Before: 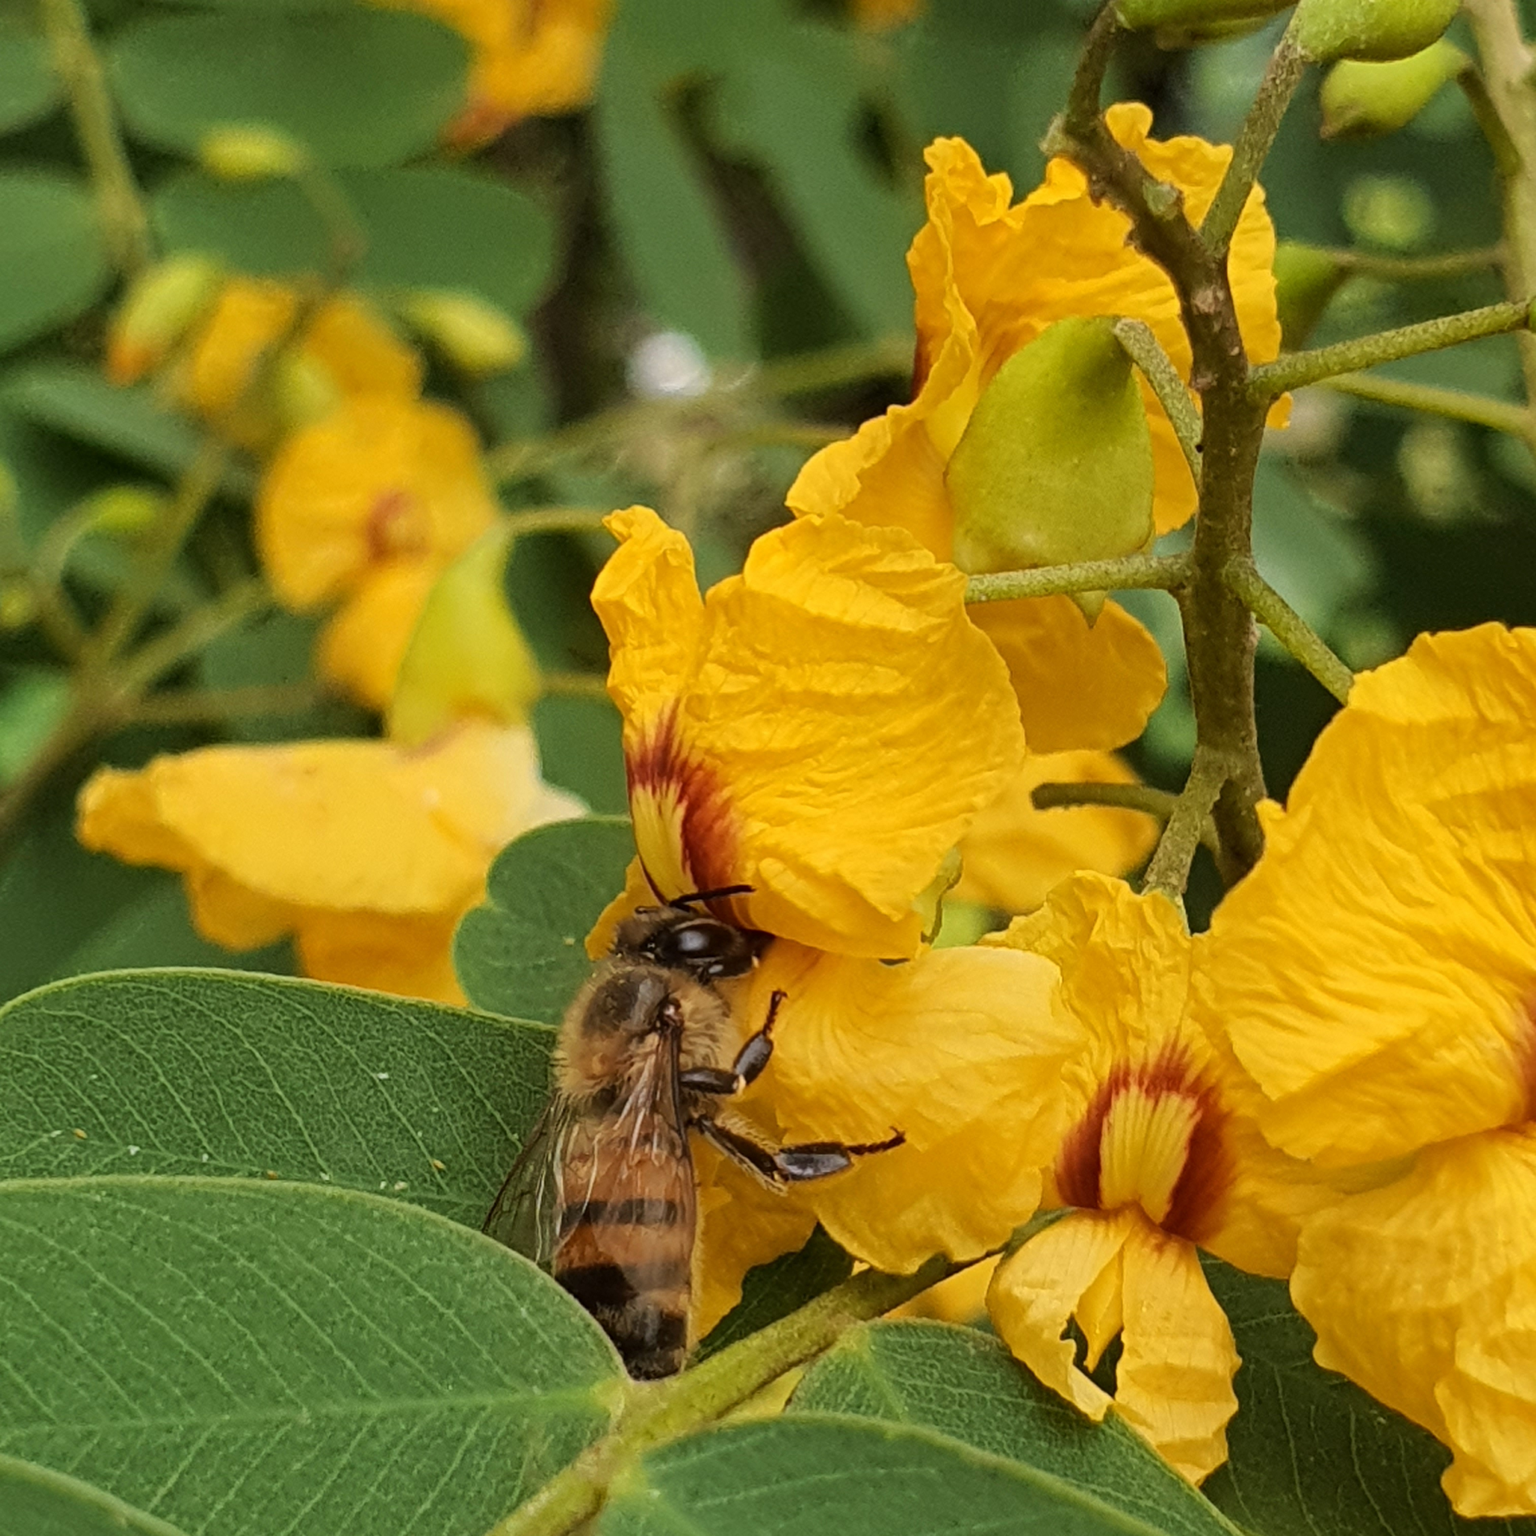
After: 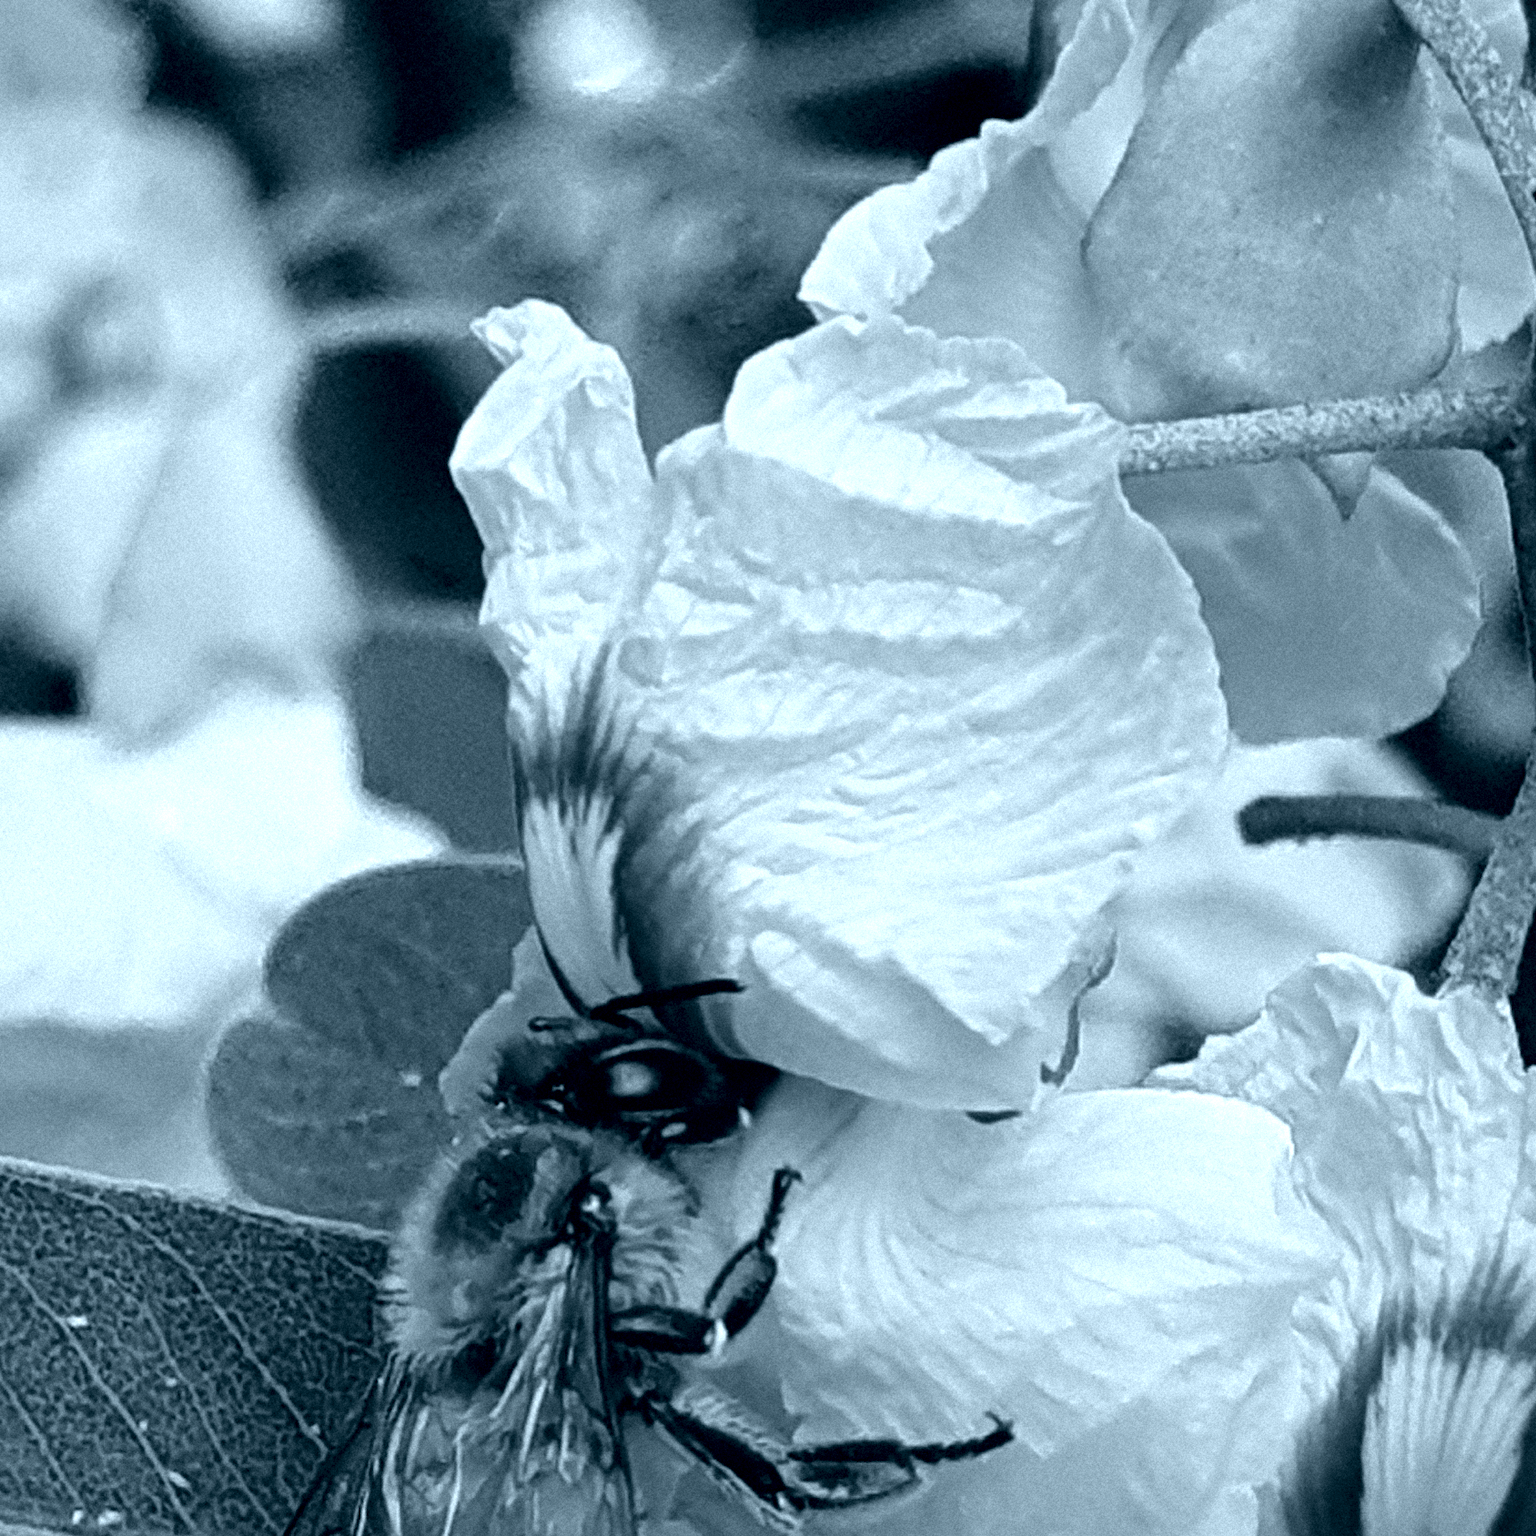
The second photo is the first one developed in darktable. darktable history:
white balance: red 1.045, blue 0.932
tone equalizer: -8 EV -0.75 EV, -7 EV -0.7 EV, -6 EV -0.6 EV, -5 EV -0.4 EV, -3 EV 0.4 EV, -2 EV 0.6 EV, -1 EV 0.7 EV, +0 EV 0.75 EV, edges refinement/feathering 500, mask exposure compensation -1.57 EV, preserve details no
crop and rotate: left 22.13%, top 22.054%, right 22.026%, bottom 22.102%
grain: mid-tones bias 0%
levels: levels [0, 0.476, 0.951]
exposure: black level correction 0, exposure 1.1 EV, compensate highlight preservation false
colorize: hue 194.4°, saturation 29%, source mix 61.75%, lightness 3.98%, version 1
color balance rgb: shadows lift › luminance -10%, power › luminance -9%, linear chroma grading › global chroma 10%, global vibrance 10%, contrast 15%, saturation formula JzAzBz (2021)
